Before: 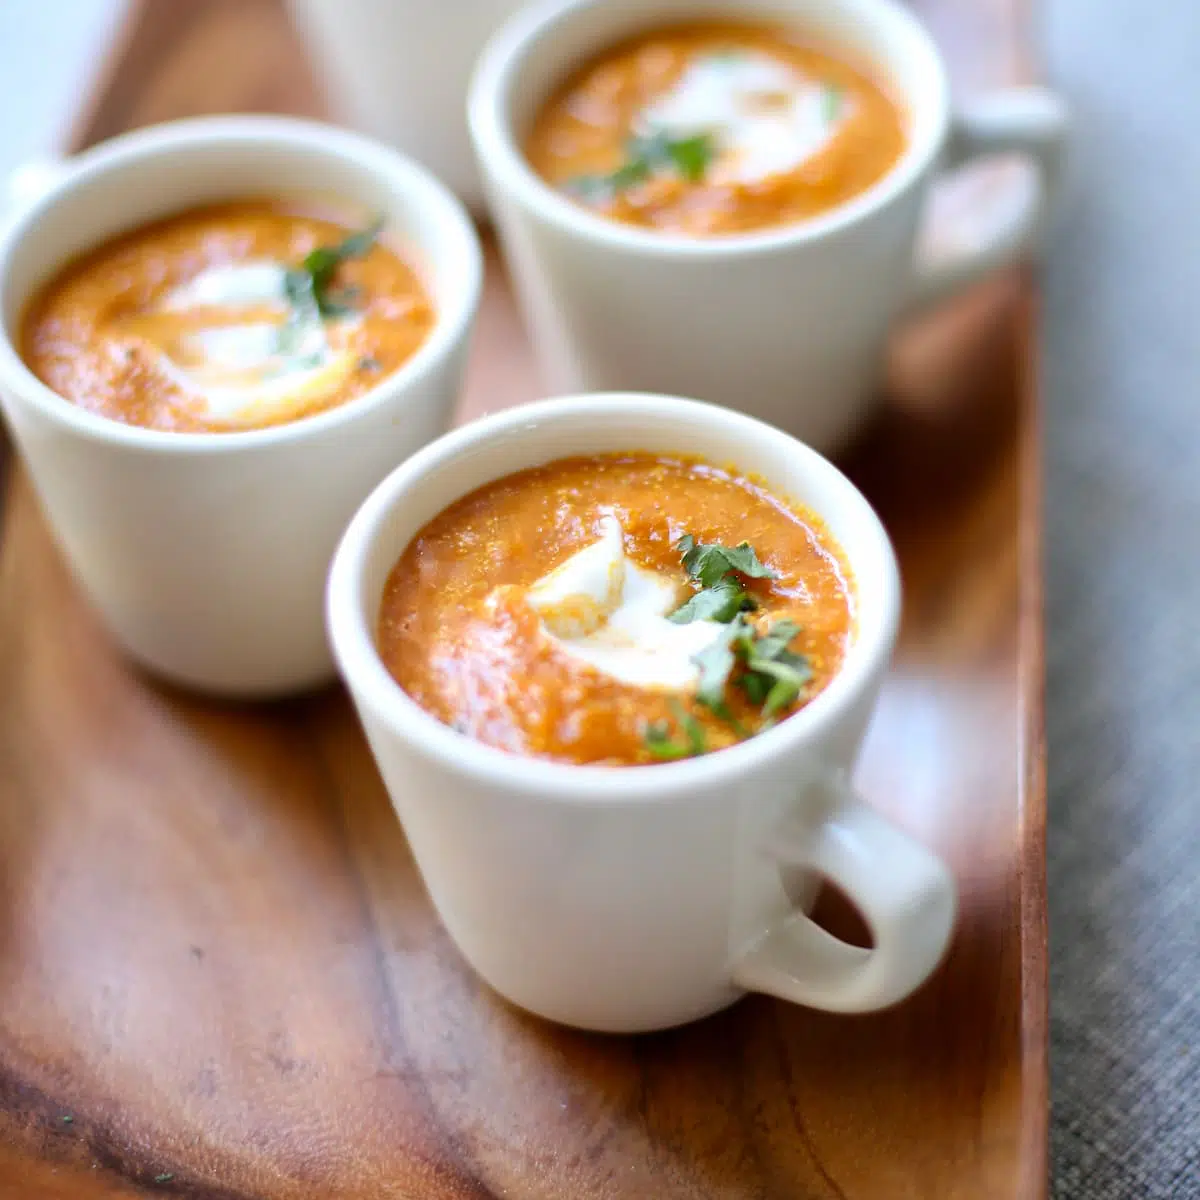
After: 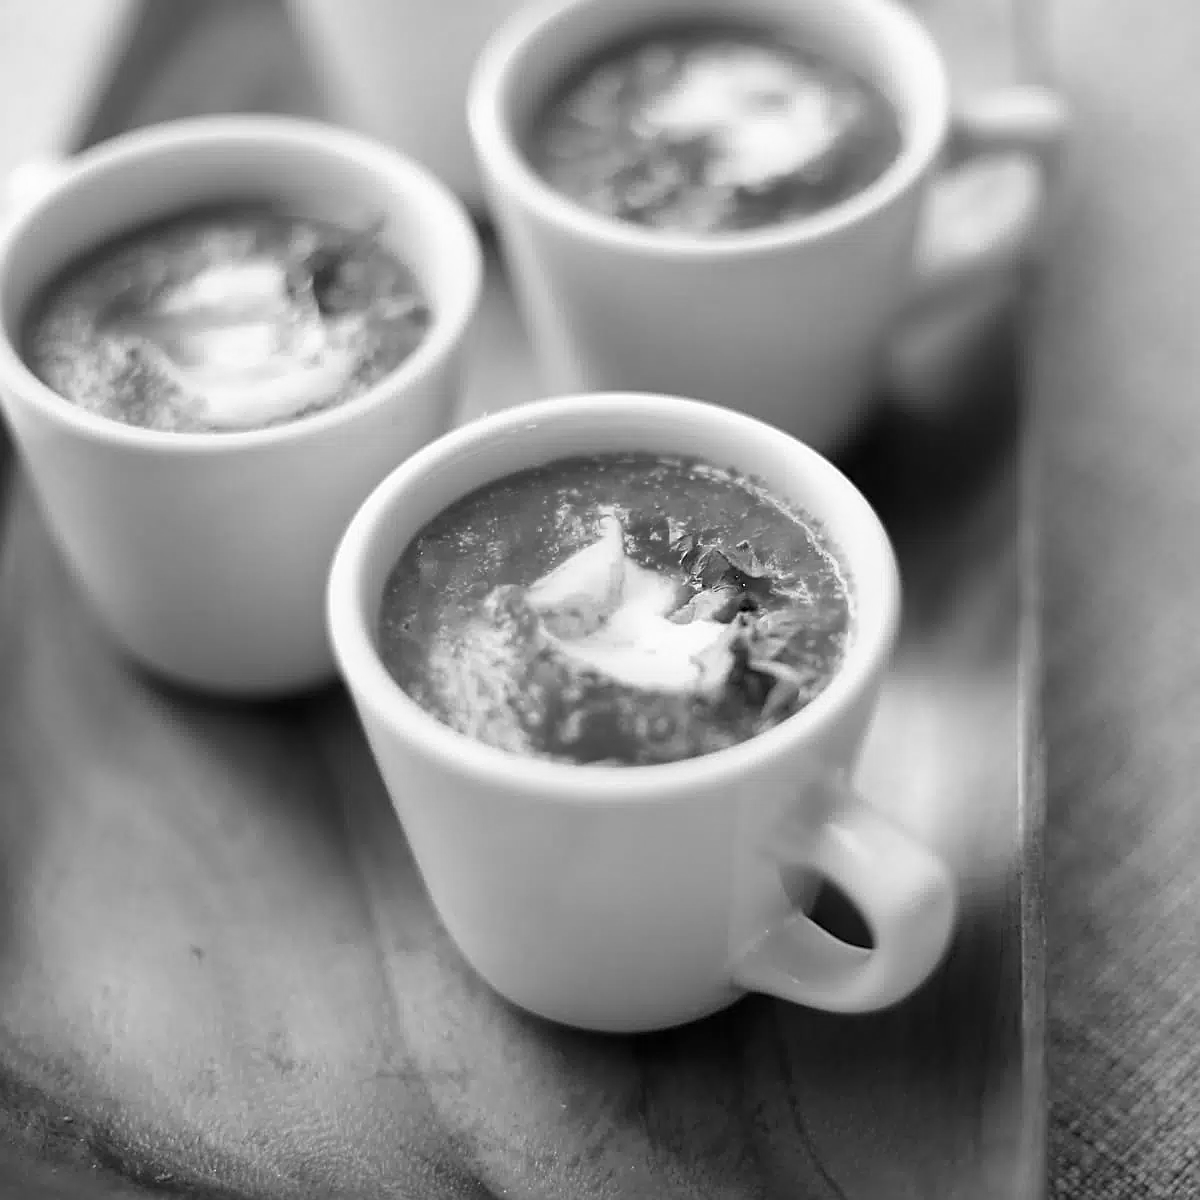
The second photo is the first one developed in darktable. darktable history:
sharpen: on, module defaults
monochrome: a -11.7, b 1.62, size 0.5, highlights 0.38
